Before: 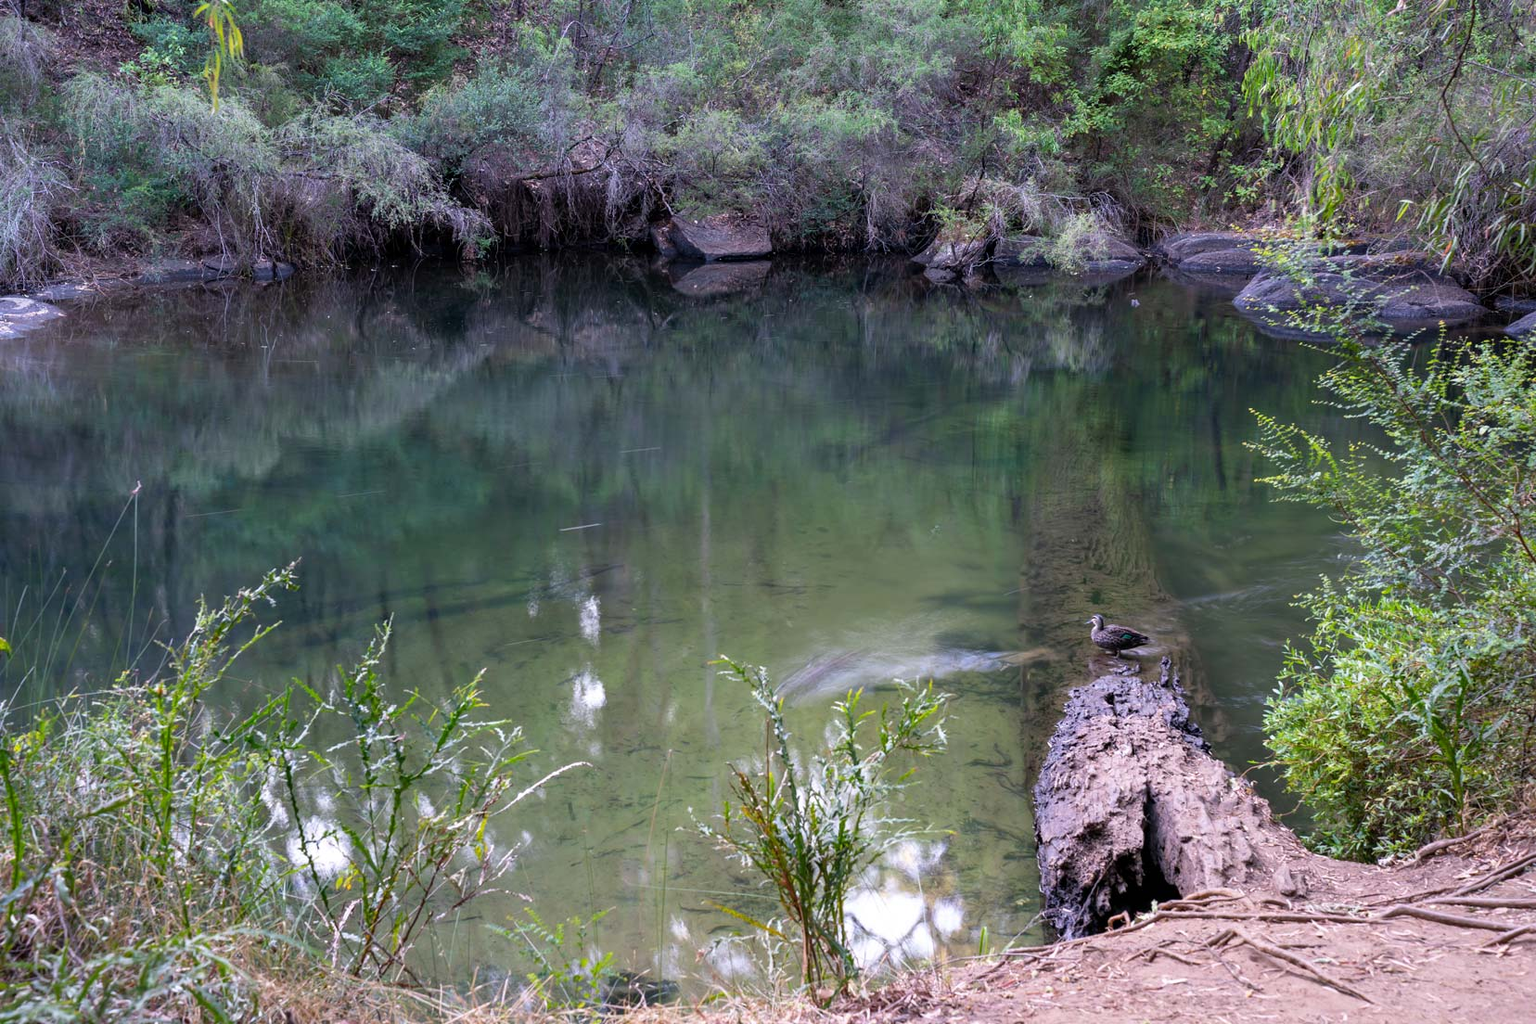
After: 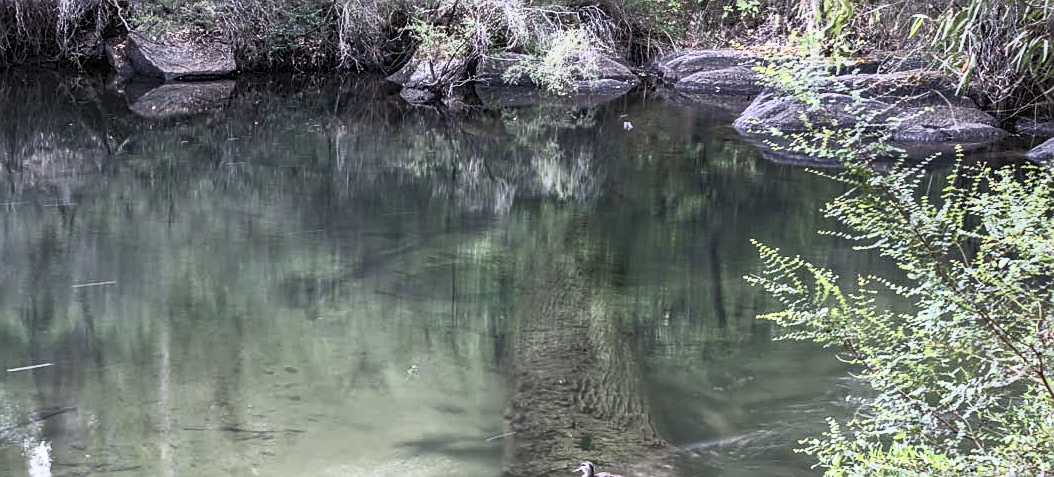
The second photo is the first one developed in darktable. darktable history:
contrast brightness saturation: contrast 0.57, brightness 0.57, saturation -0.34
crop: left 36.005%, top 18.293%, right 0.31%, bottom 38.444%
local contrast: detail 110%
sharpen: on, module defaults
